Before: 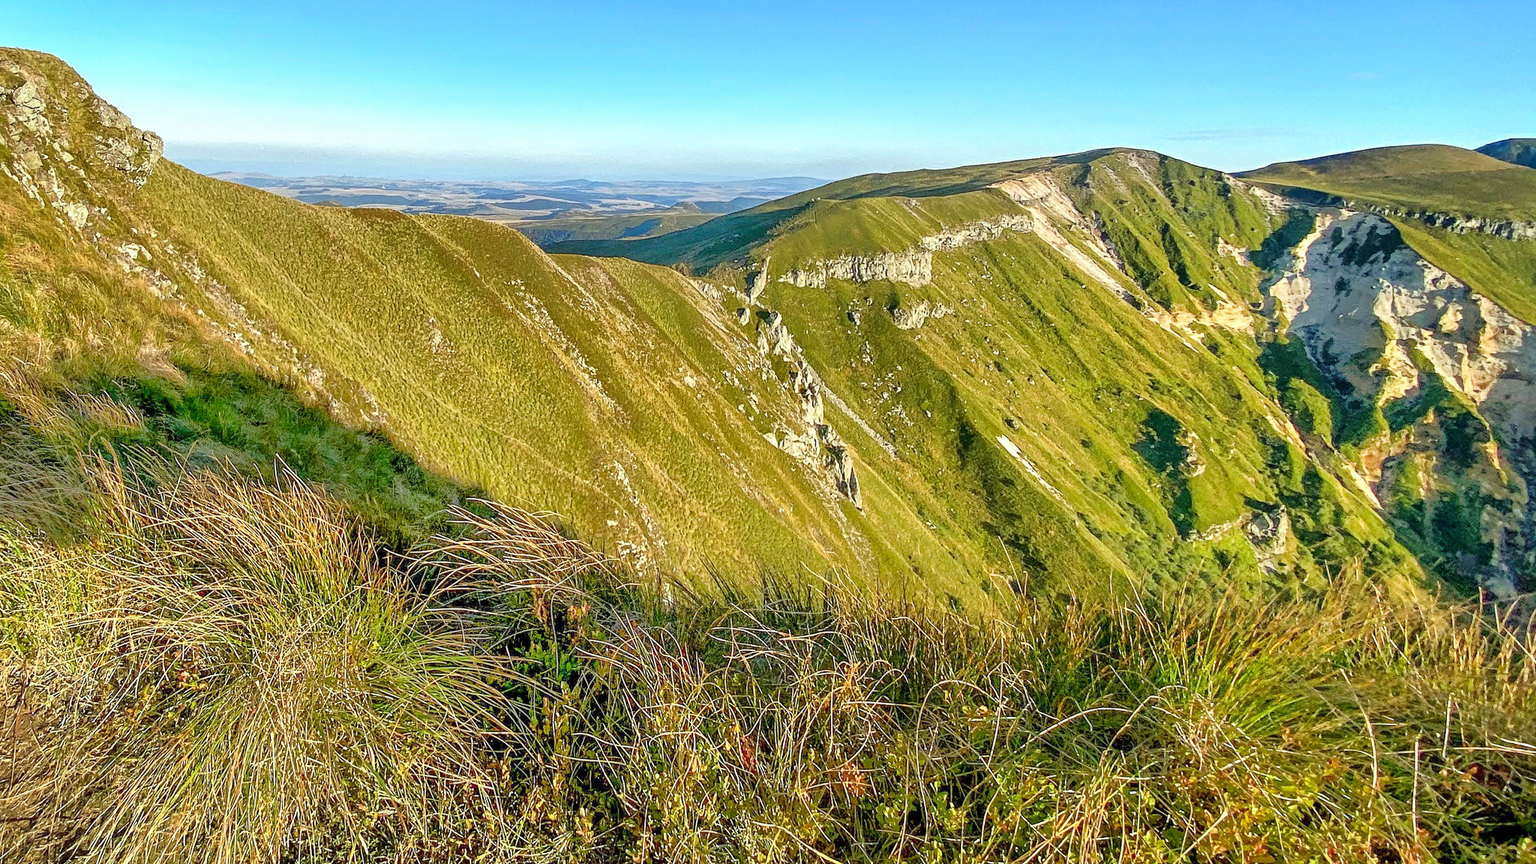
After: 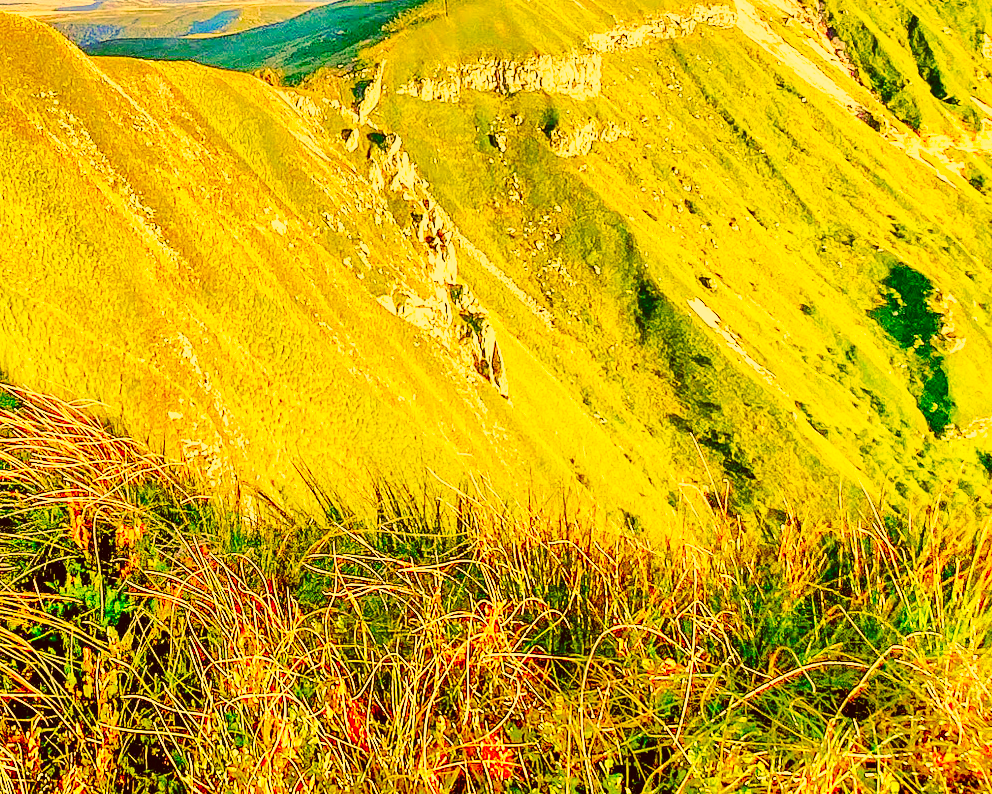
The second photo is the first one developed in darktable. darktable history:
base curve: curves: ch0 [(0, 0.003) (0.001, 0.002) (0.006, 0.004) (0.02, 0.022) (0.048, 0.086) (0.094, 0.234) (0.162, 0.431) (0.258, 0.629) (0.385, 0.8) (0.548, 0.918) (0.751, 0.988) (1, 1)], preserve colors none
crop: left 31.321%, top 24.539%, right 20.239%, bottom 6.485%
color correction: highlights a* 11.04, highlights b* 30.08, shadows a* 2.77, shadows b* 16.76, saturation 1.75
